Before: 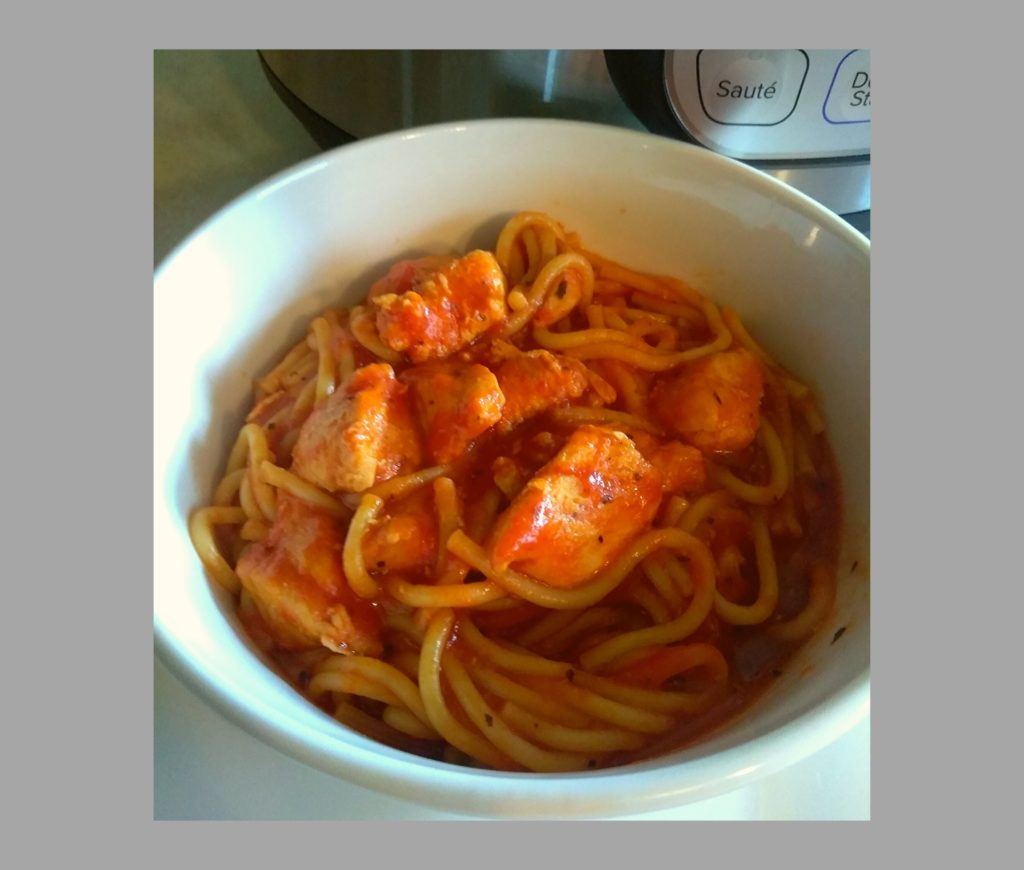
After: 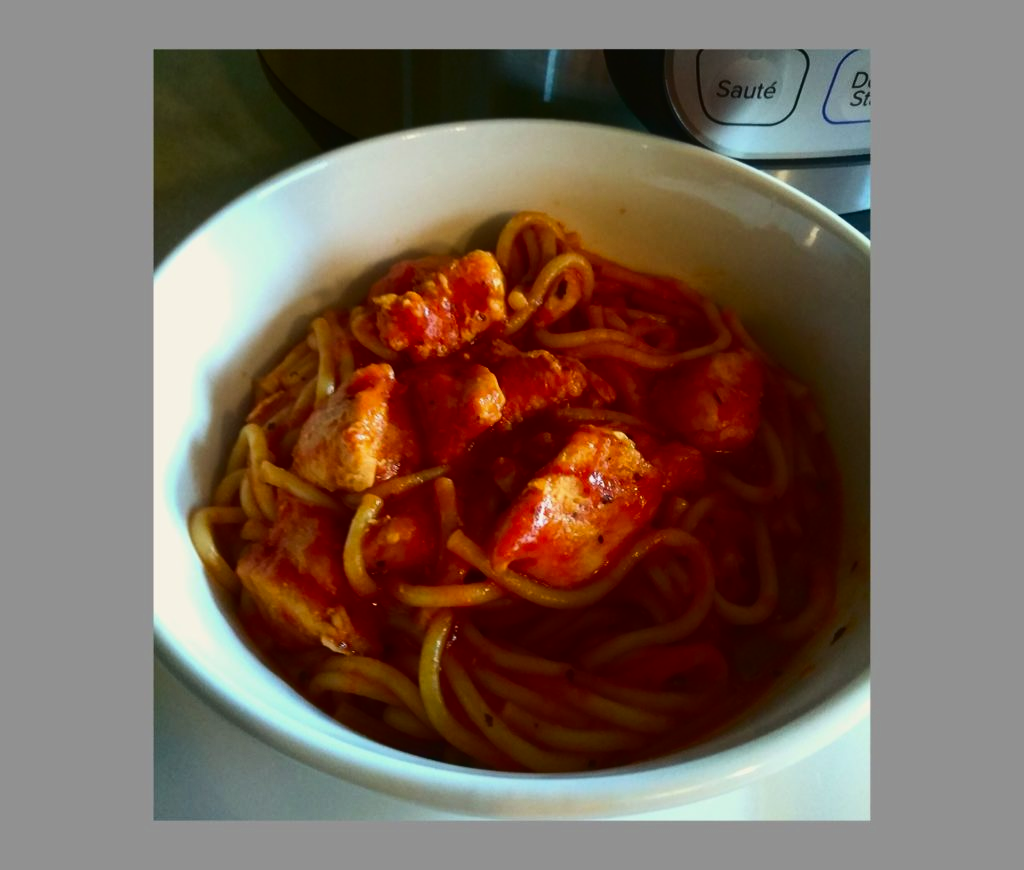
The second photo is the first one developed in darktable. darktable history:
contrast brightness saturation: contrast 0.24, brightness -0.24, saturation 0.14
exposure: black level correction -0.014, exposure -0.193 EV, compensate highlight preservation false
